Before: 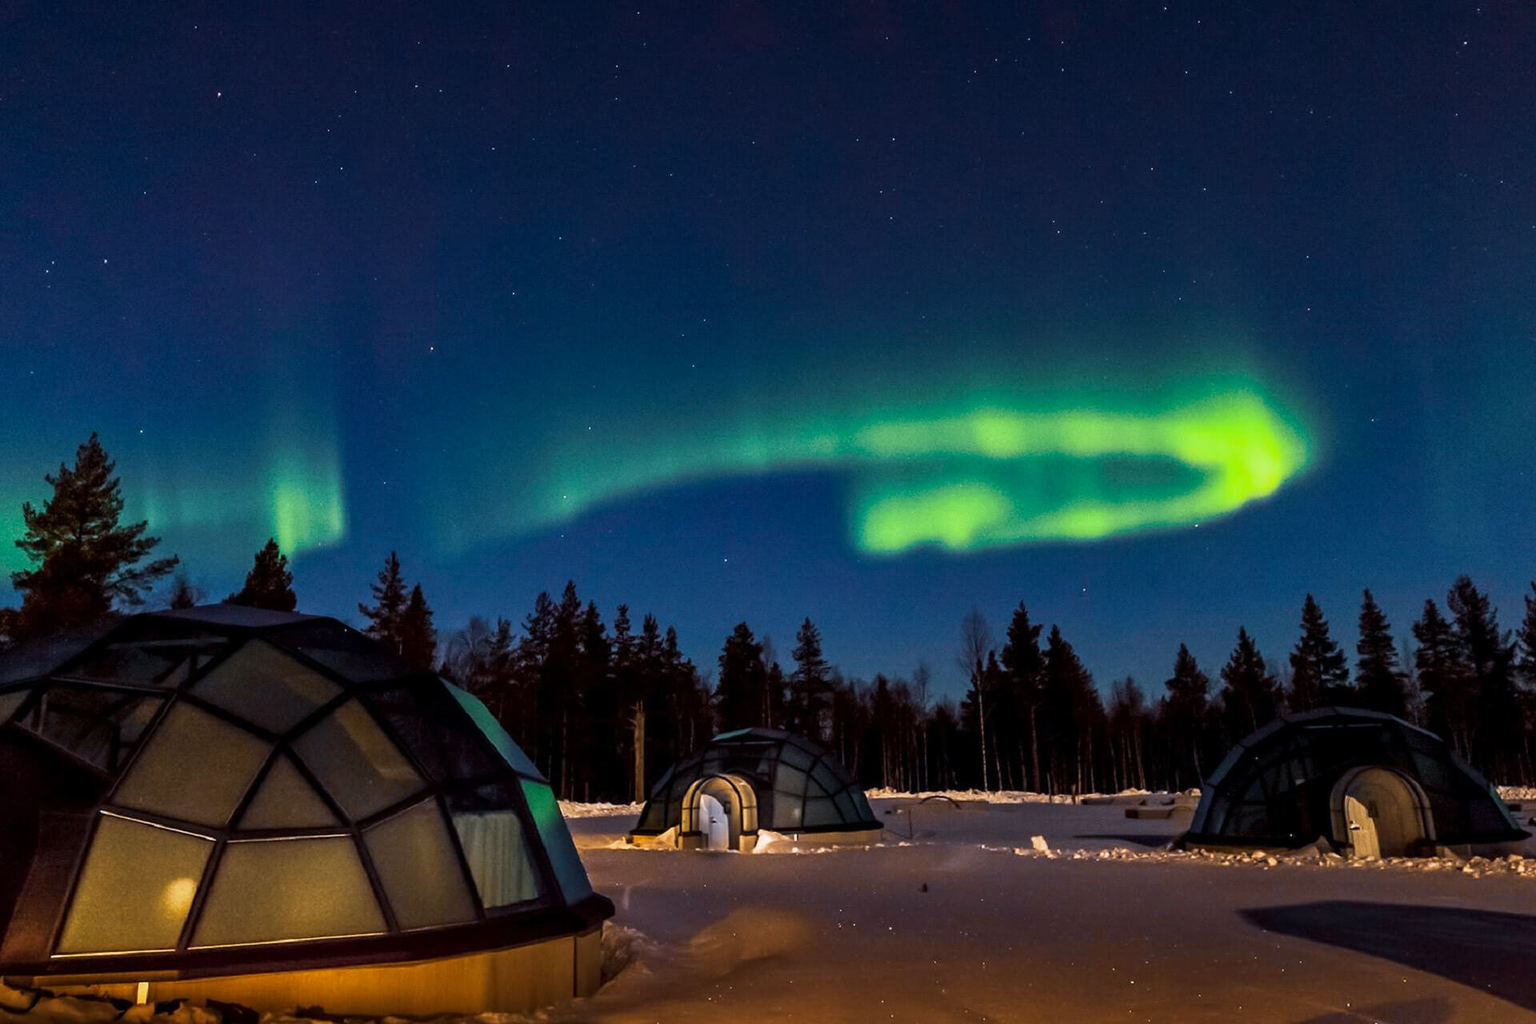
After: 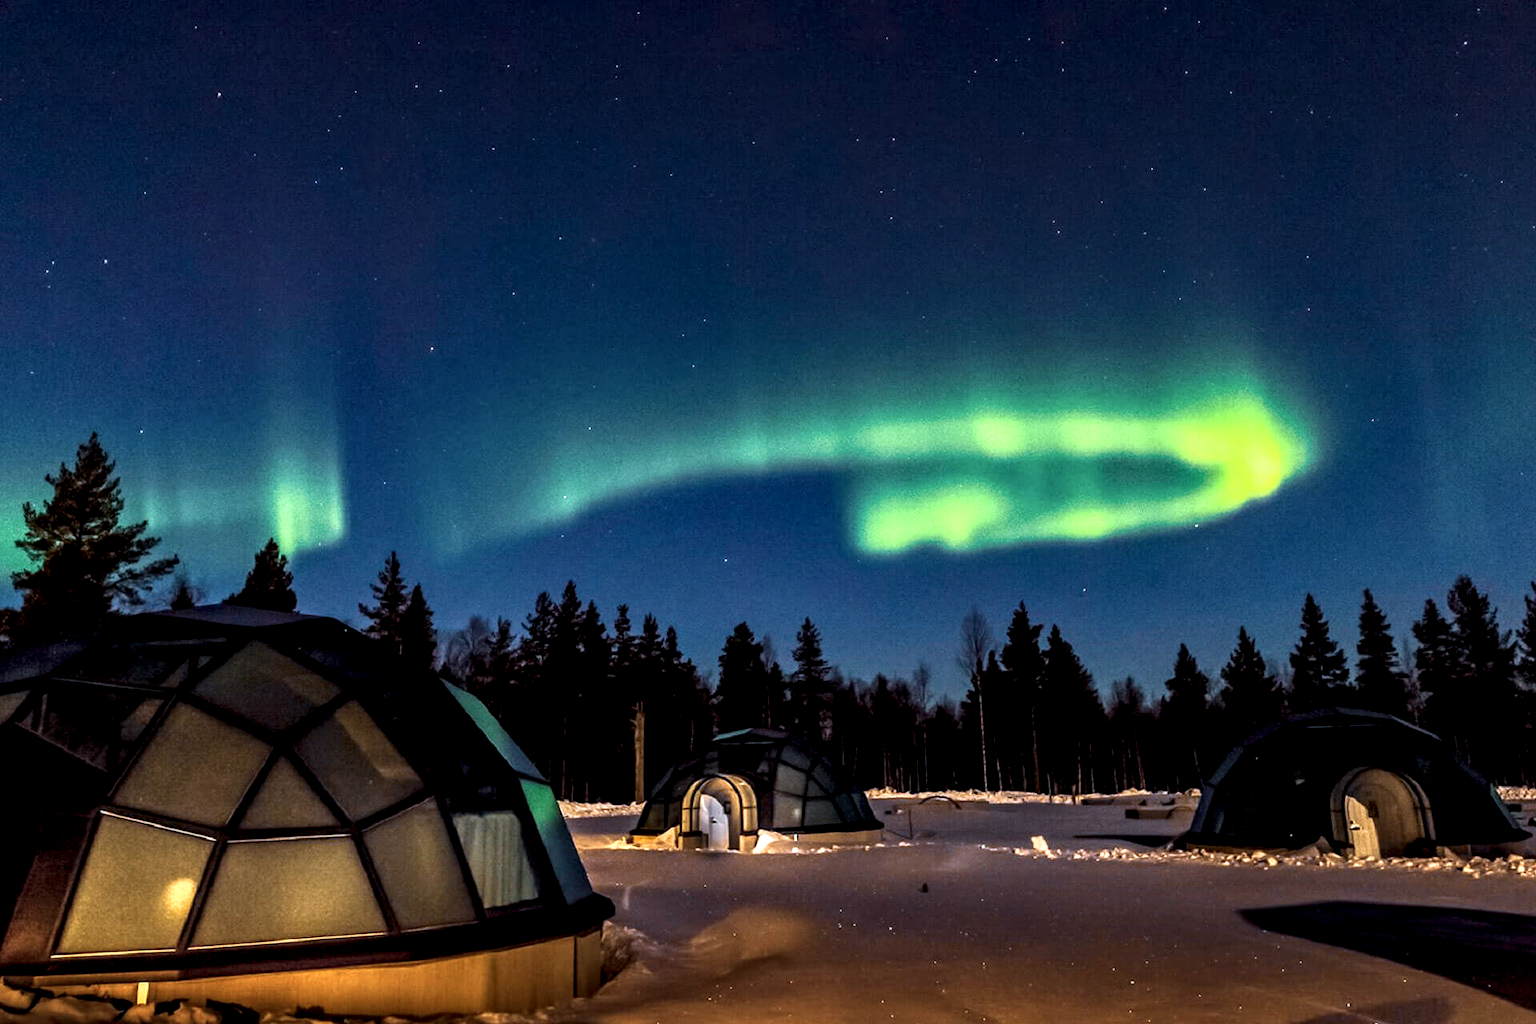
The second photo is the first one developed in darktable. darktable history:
local contrast: highlights 63%, shadows 54%, detail 169%, midtone range 0.512
